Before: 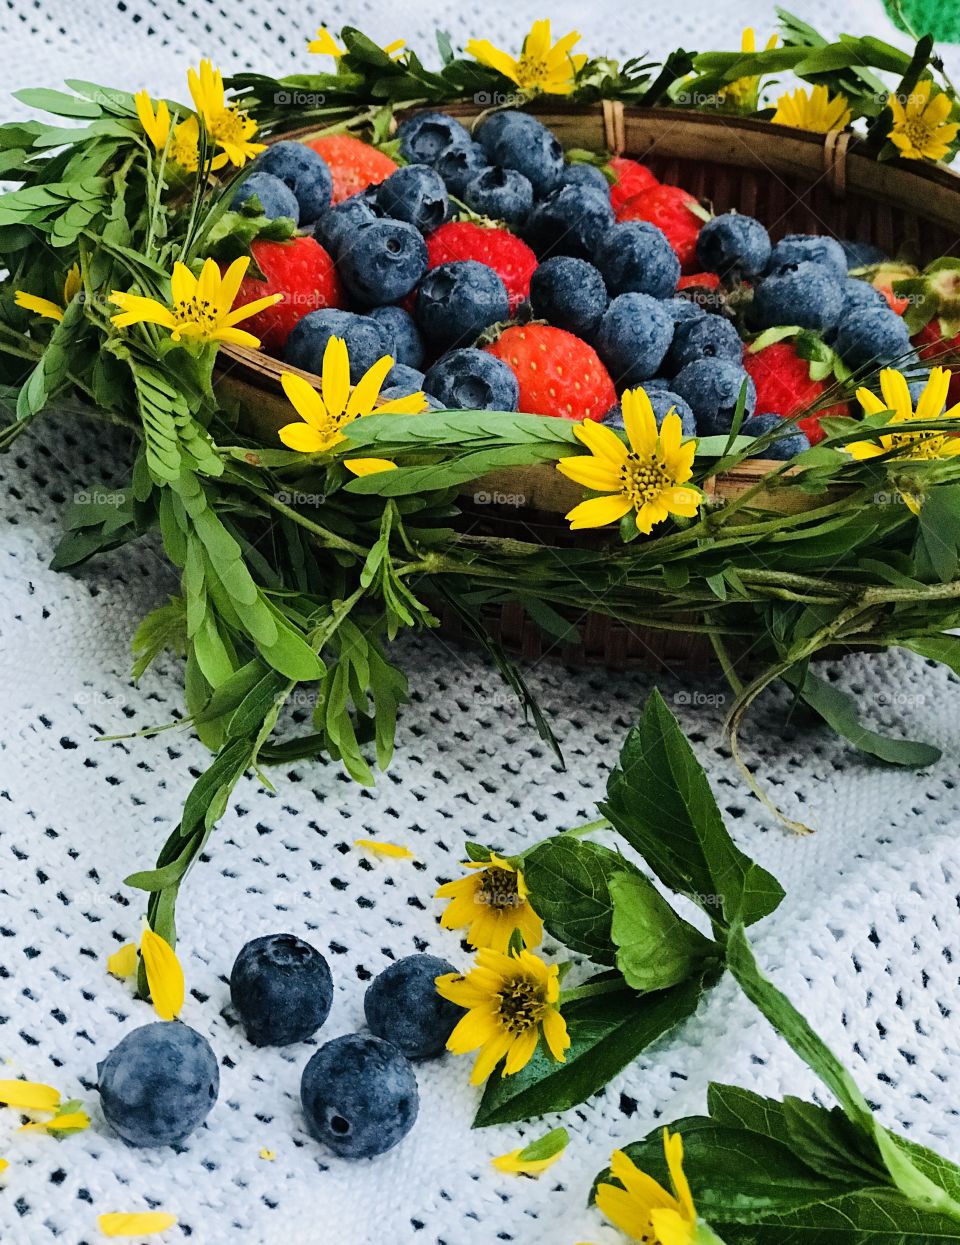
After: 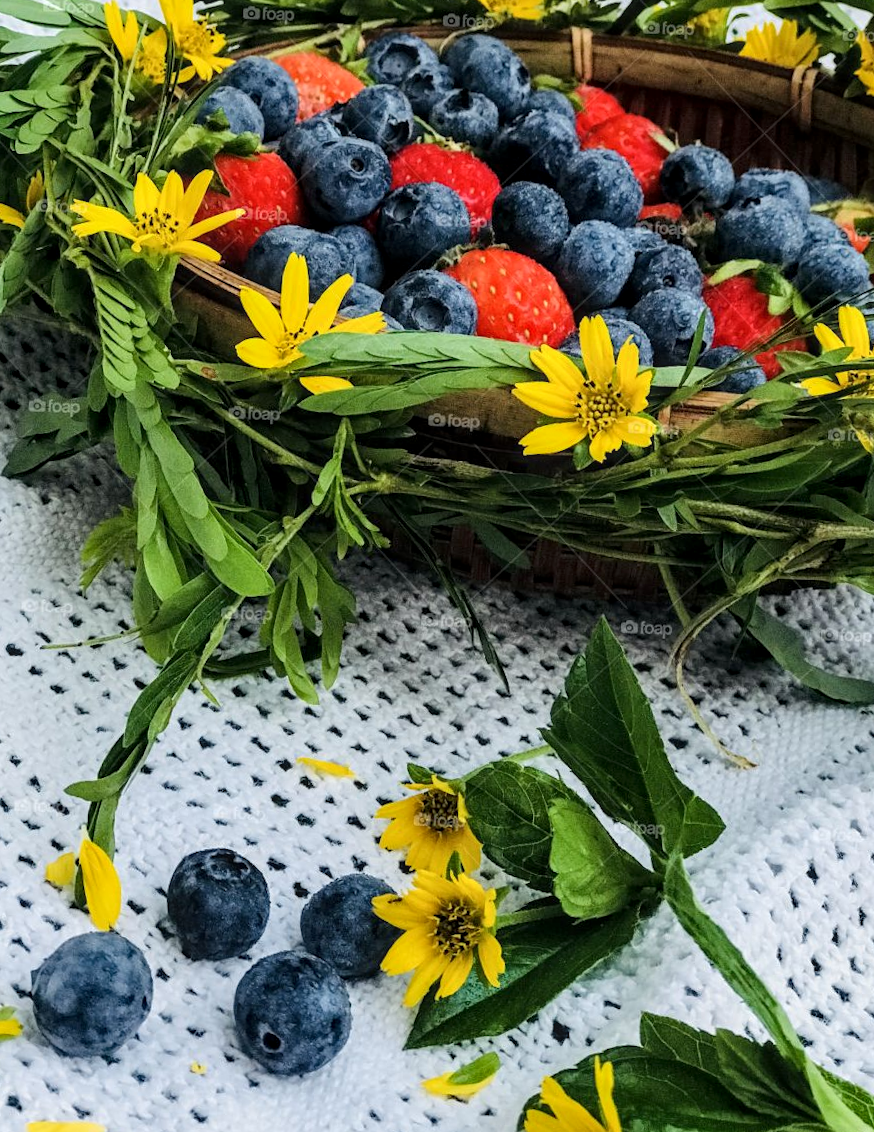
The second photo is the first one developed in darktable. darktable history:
crop and rotate: angle -2.08°, left 3.152%, top 4.255%, right 1.474%, bottom 0.515%
color zones: mix 101.89%
local contrast: detail 130%
